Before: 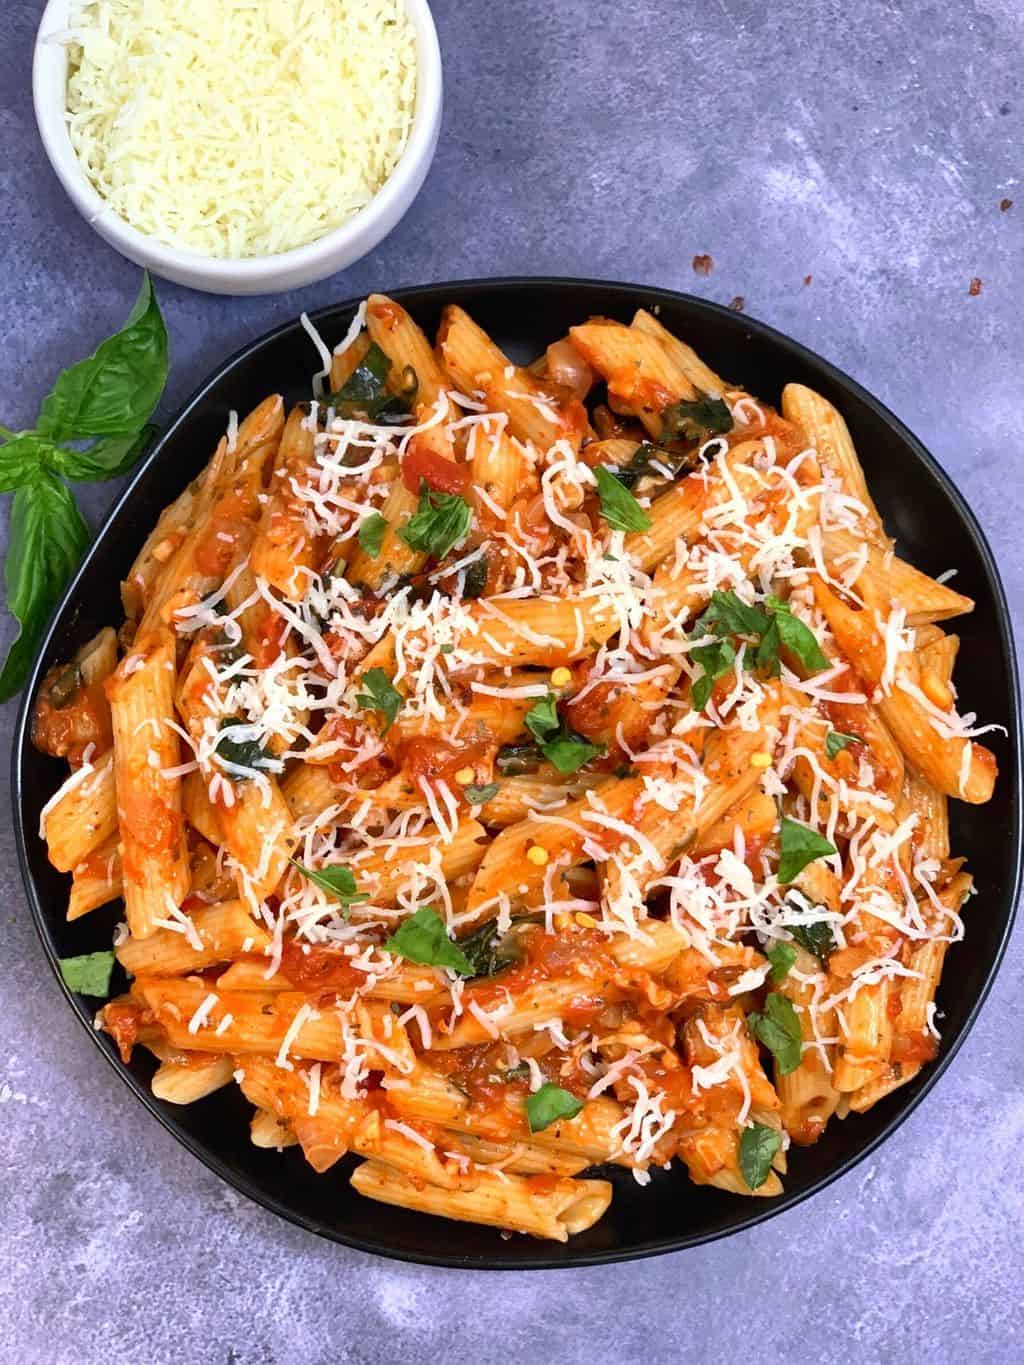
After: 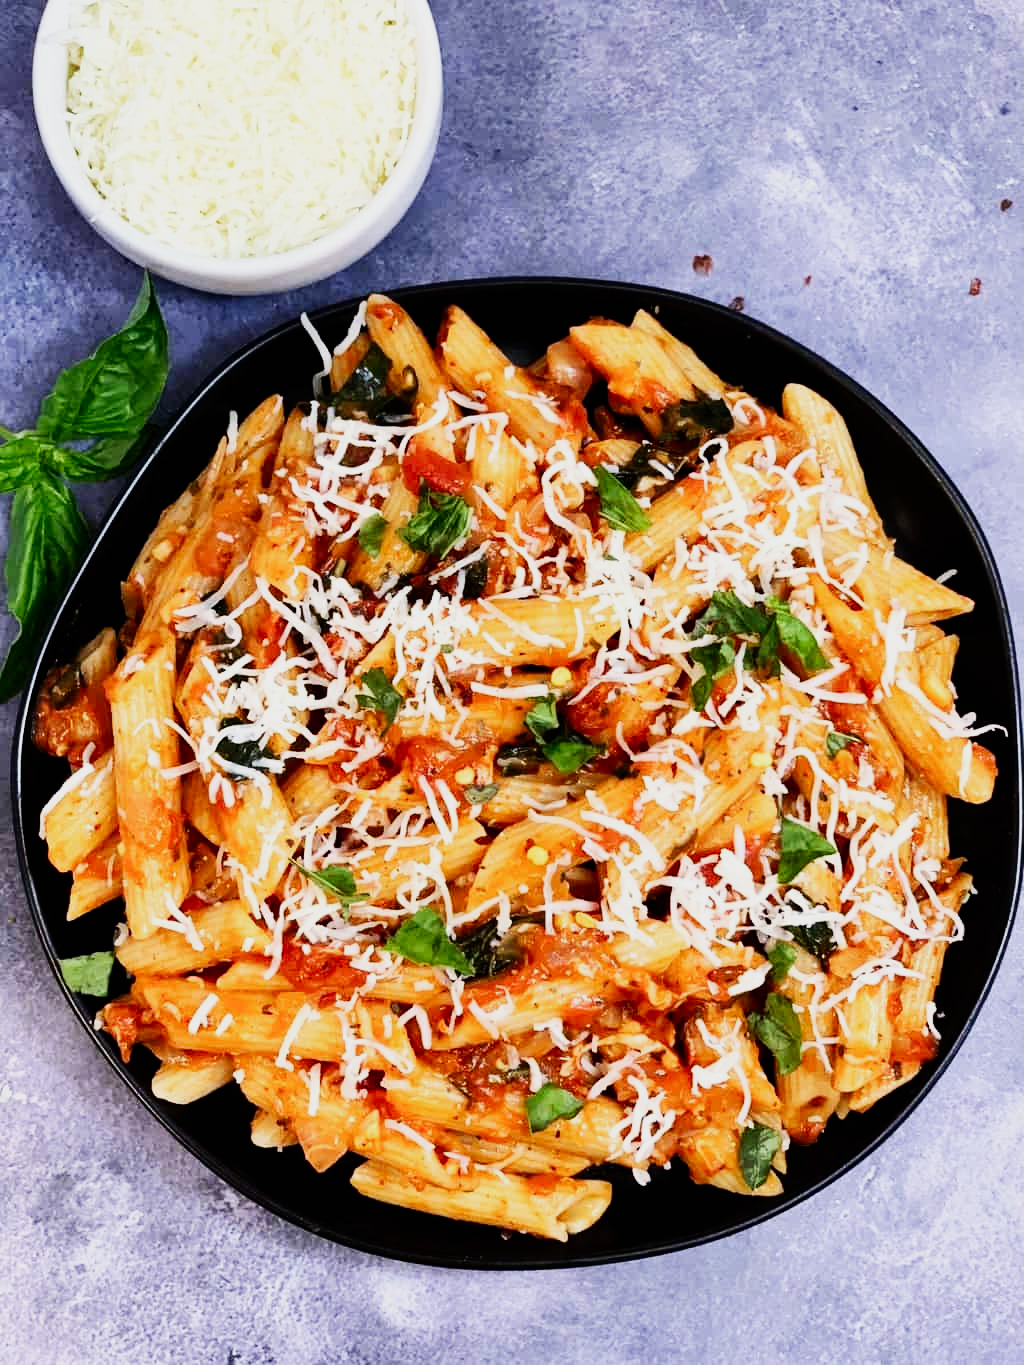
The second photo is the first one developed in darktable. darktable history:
tone equalizer: -8 EV -0.417 EV, -7 EV -0.389 EV, -6 EV -0.333 EV, -5 EV -0.222 EV, -3 EV 0.222 EV, -2 EV 0.333 EV, -1 EV 0.389 EV, +0 EV 0.417 EV, edges refinement/feathering 500, mask exposure compensation -1.57 EV, preserve details no
sigmoid: contrast 1.7, skew -0.1, preserve hue 0%, red attenuation 0.1, red rotation 0.035, green attenuation 0.1, green rotation -0.017, blue attenuation 0.15, blue rotation -0.052, base primaries Rec2020
